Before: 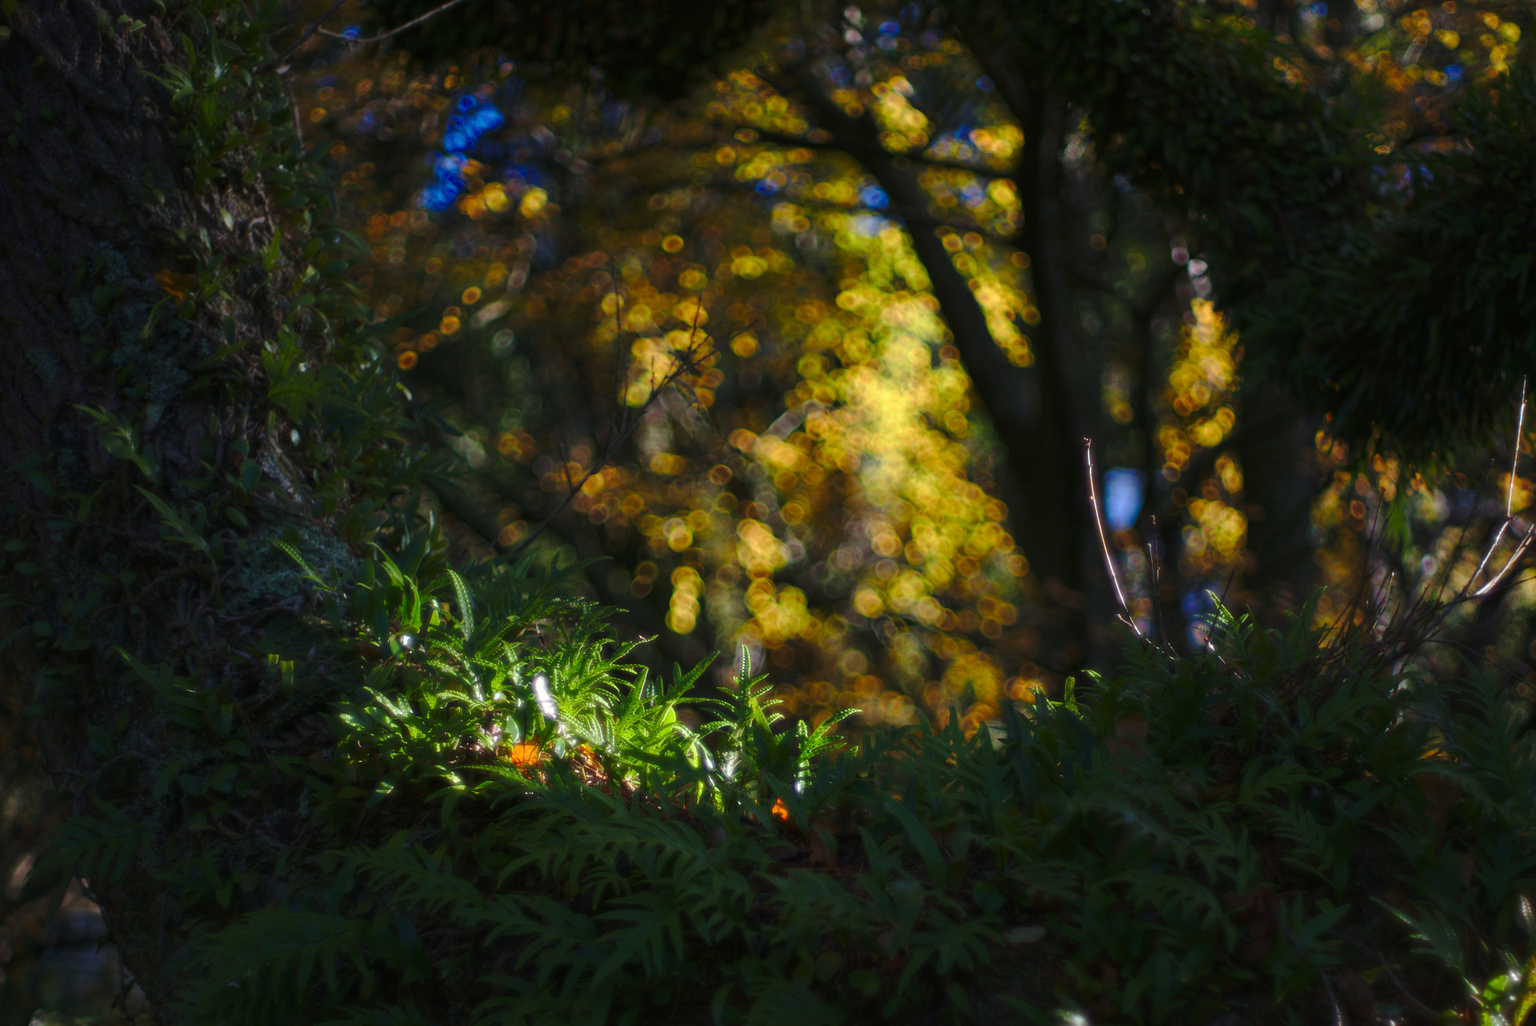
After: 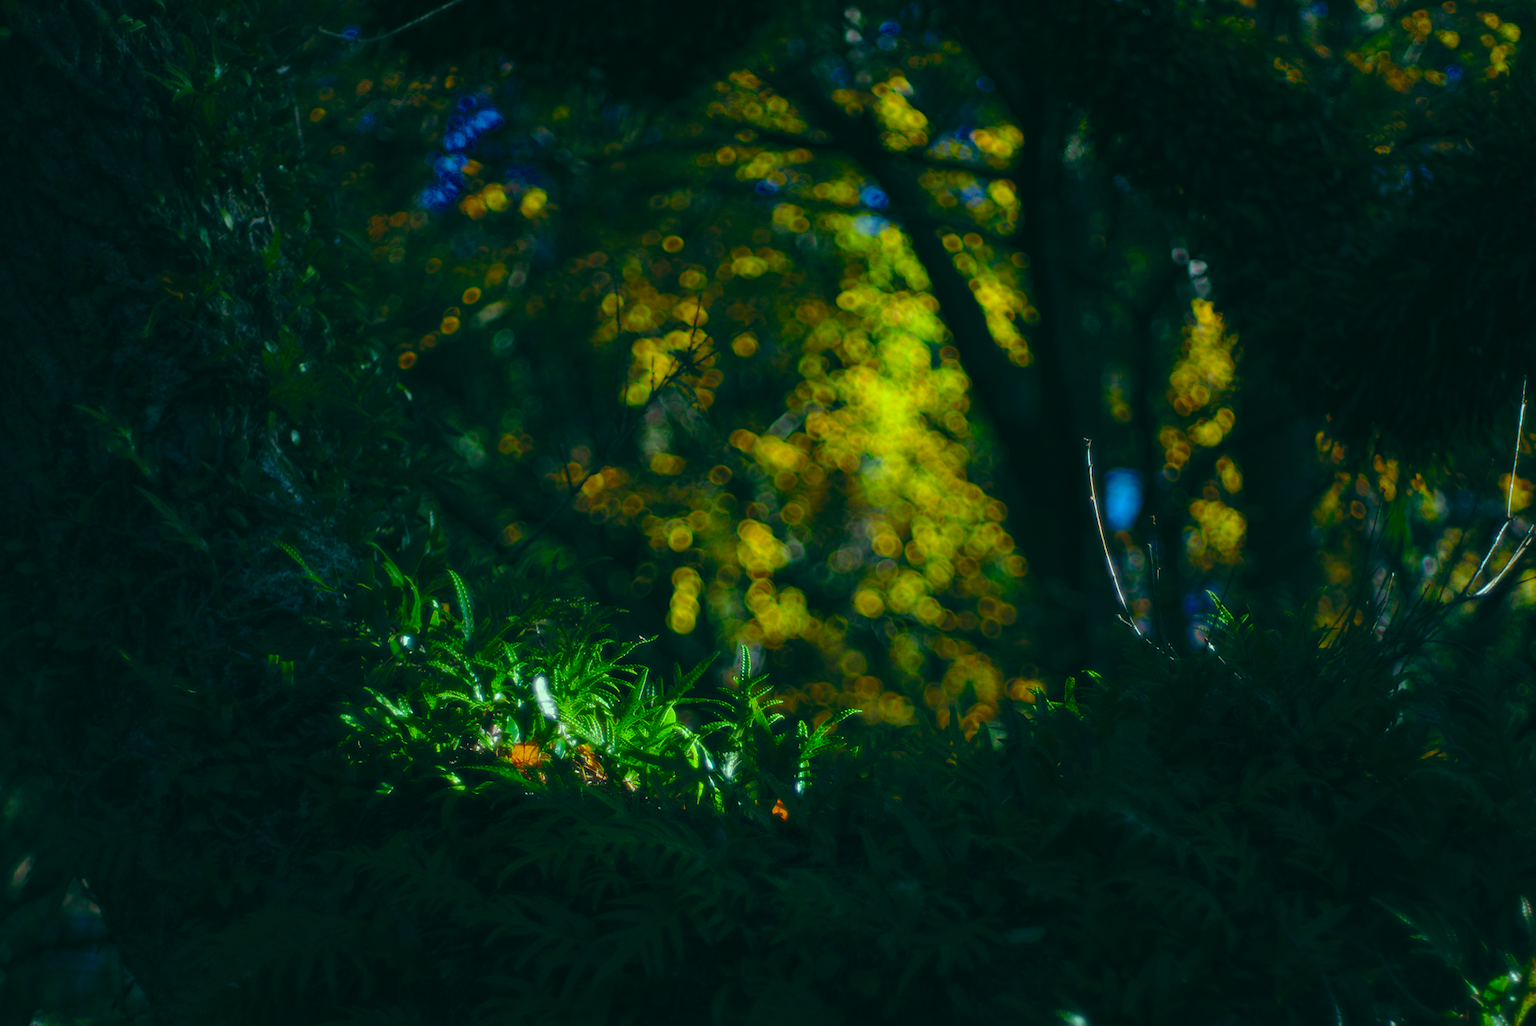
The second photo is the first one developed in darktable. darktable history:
exposure: black level correction -0.016, exposure -1.018 EV, compensate highlight preservation false
contrast brightness saturation: brightness 0.09, saturation 0.19
color balance rgb: shadows lift › luminance -7.7%, shadows lift › chroma 2.13%, shadows lift › hue 165.27°, power › luminance -7.77%, power › chroma 1.1%, power › hue 215.88°, highlights gain › luminance 15.15%, highlights gain › chroma 7%, highlights gain › hue 125.57°, global offset › luminance -0.33%, global offset › chroma 0.11%, global offset › hue 165.27°, perceptual saturation grading › global saturation 24.42%, perceptual saturation grading › highlights -24.42%, perceptual saturation grading › mid-tones 24.42%, perceptual saturation grading › shadows 40%, perceptual brilliance grading › global brilliance -5%, perceptual brilliance grading › highlights 24.42%, perceptual brilliance grading › mid-tones 7%, perceptual brilliance grading › shadows -5%
